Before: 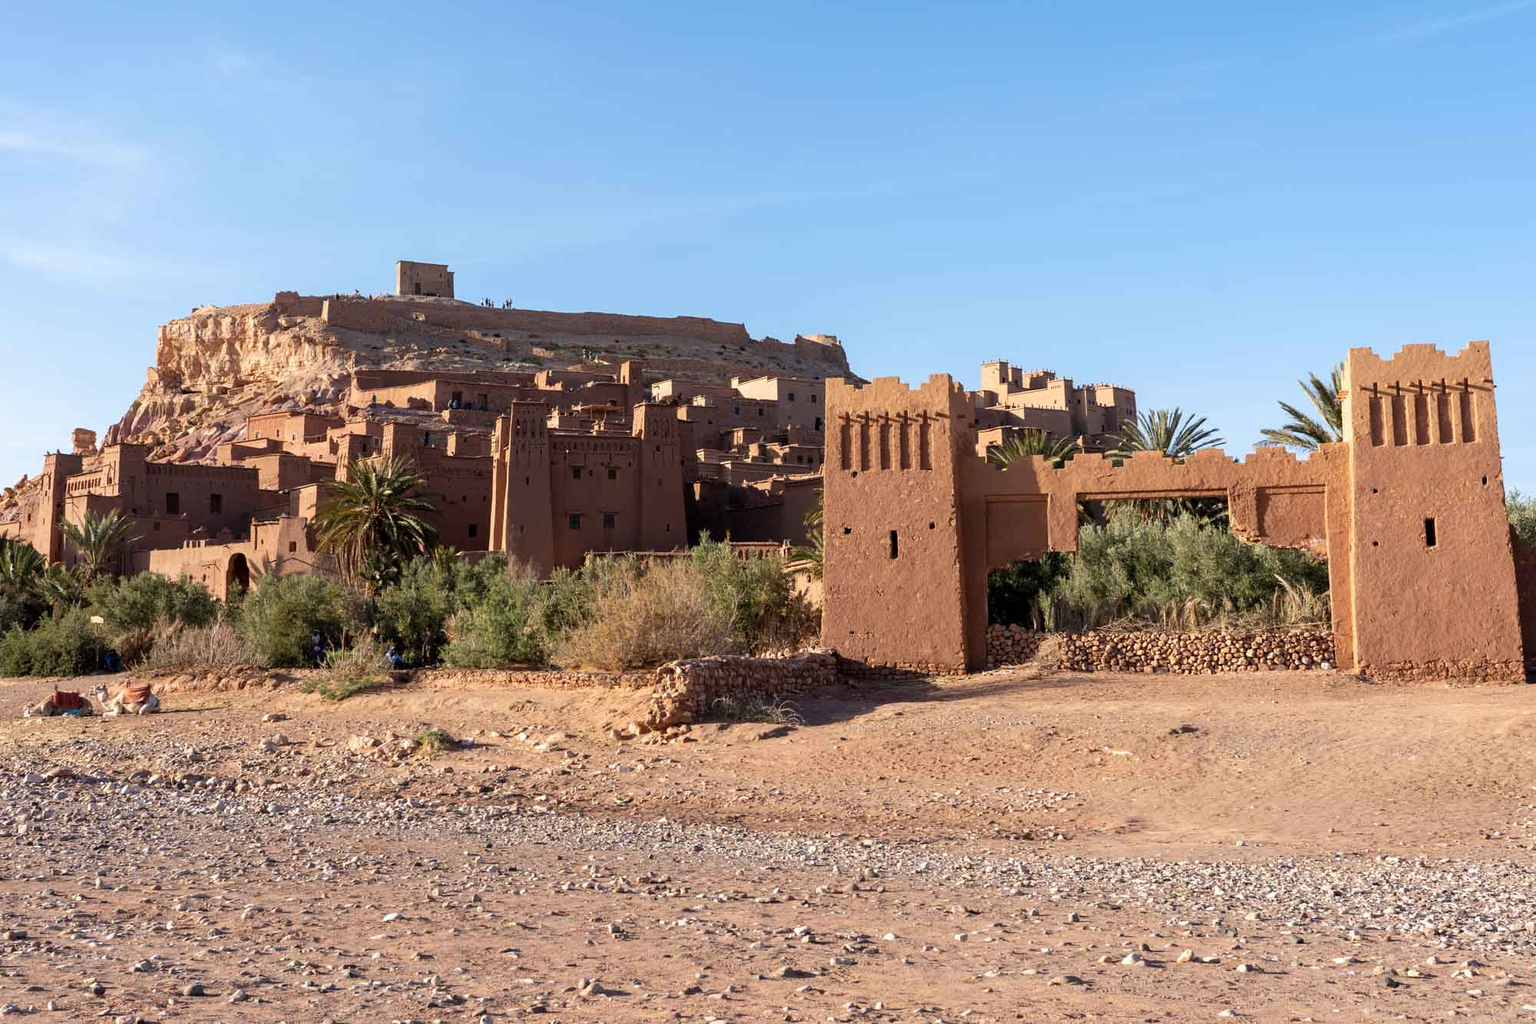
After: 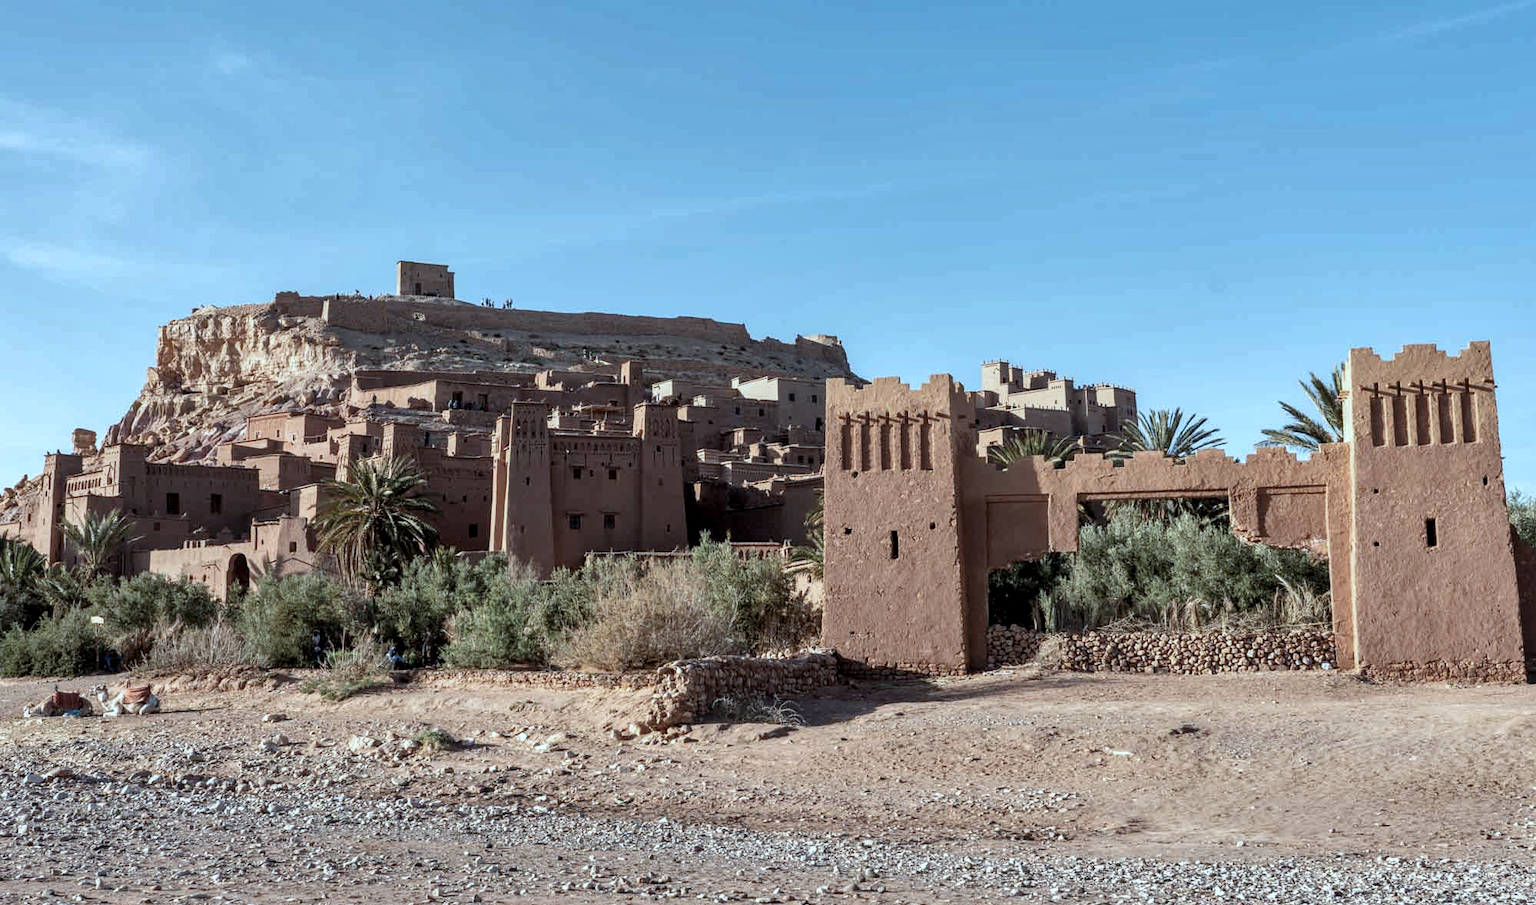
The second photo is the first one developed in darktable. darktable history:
local contrast: on, module defaults
color correction: highlights a* -12.64, highlights b* -18.1, saturation 0.7
crop and rotate: top 0%, bottom 11.49%
shadows and highlights: shadows 53, soften with gaussian
